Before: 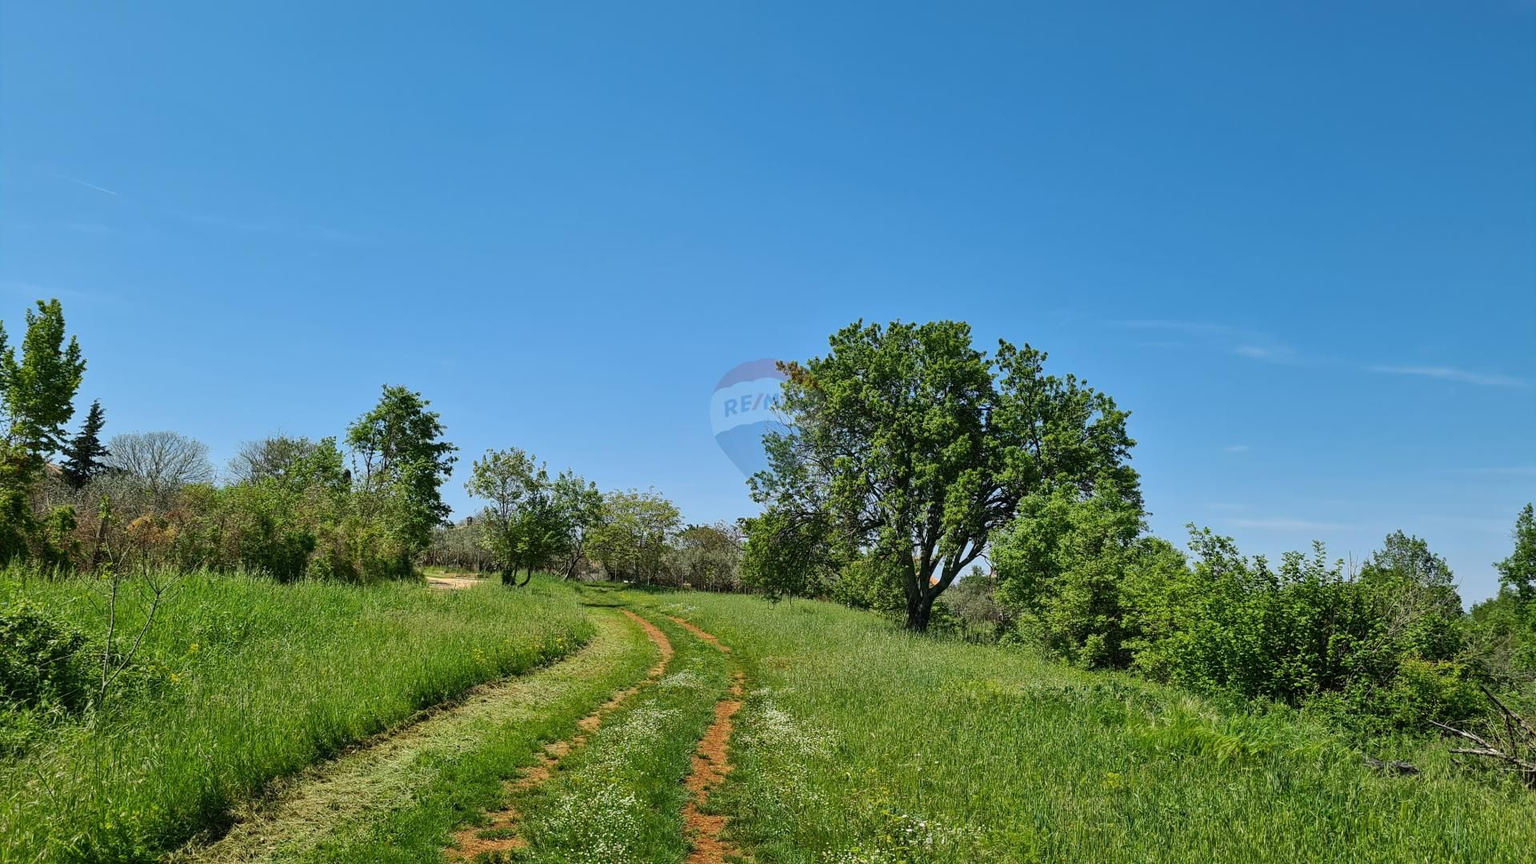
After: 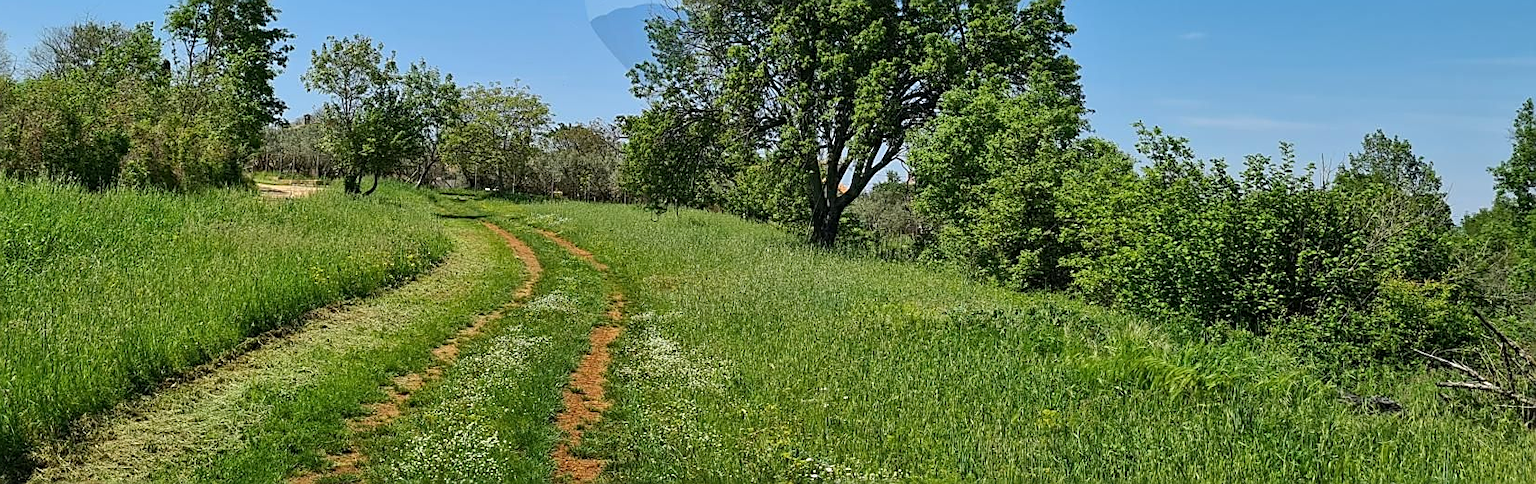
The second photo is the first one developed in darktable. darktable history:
sharpen: on, module defaults
crop and rotate: left 13.233%, top 48.37%, bottom 2.938%
